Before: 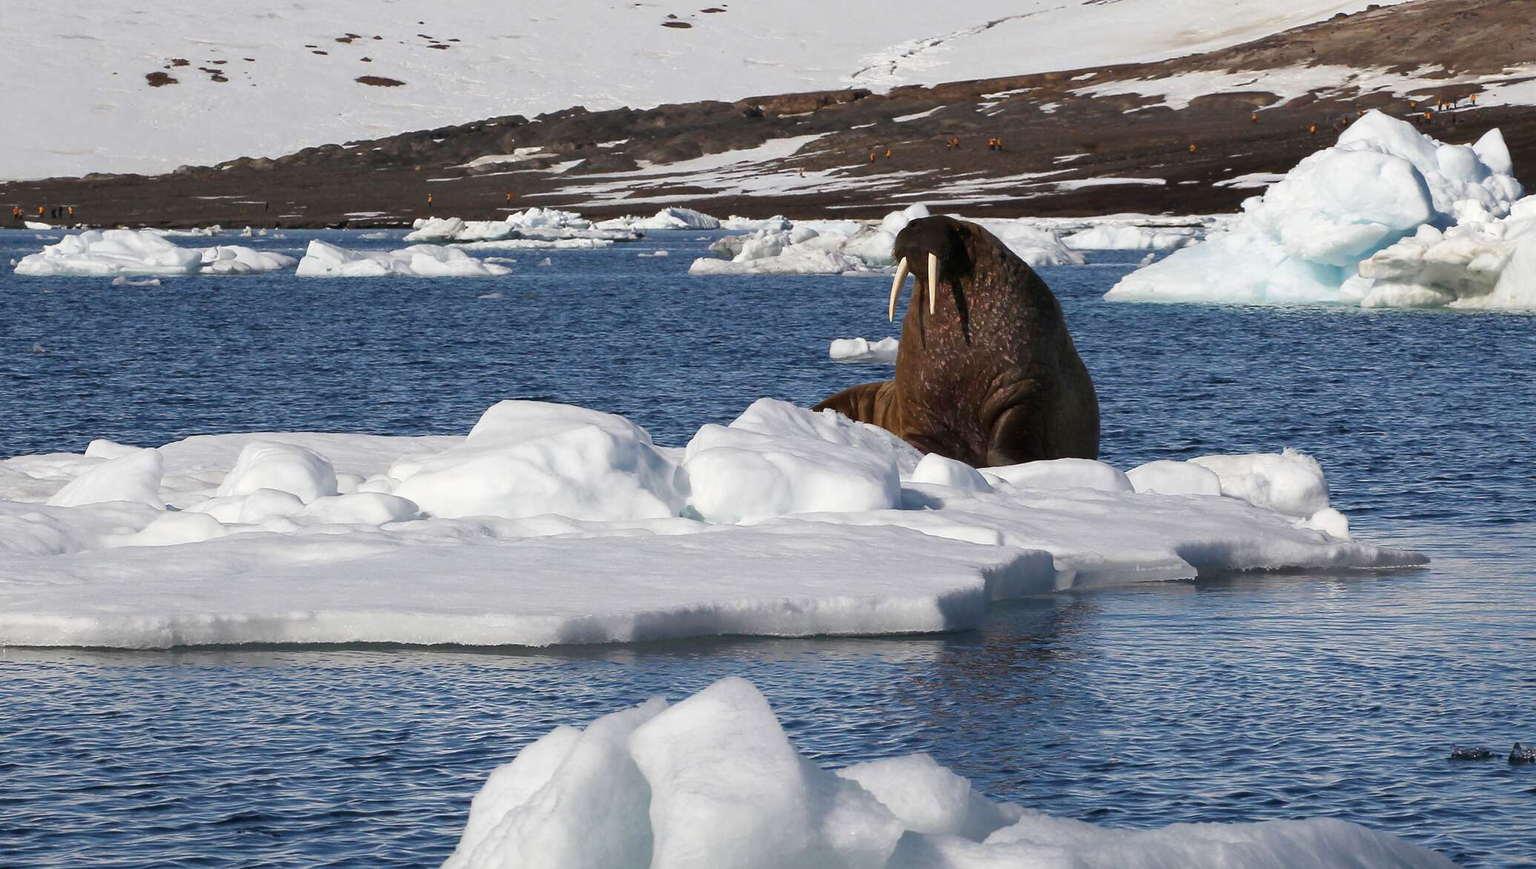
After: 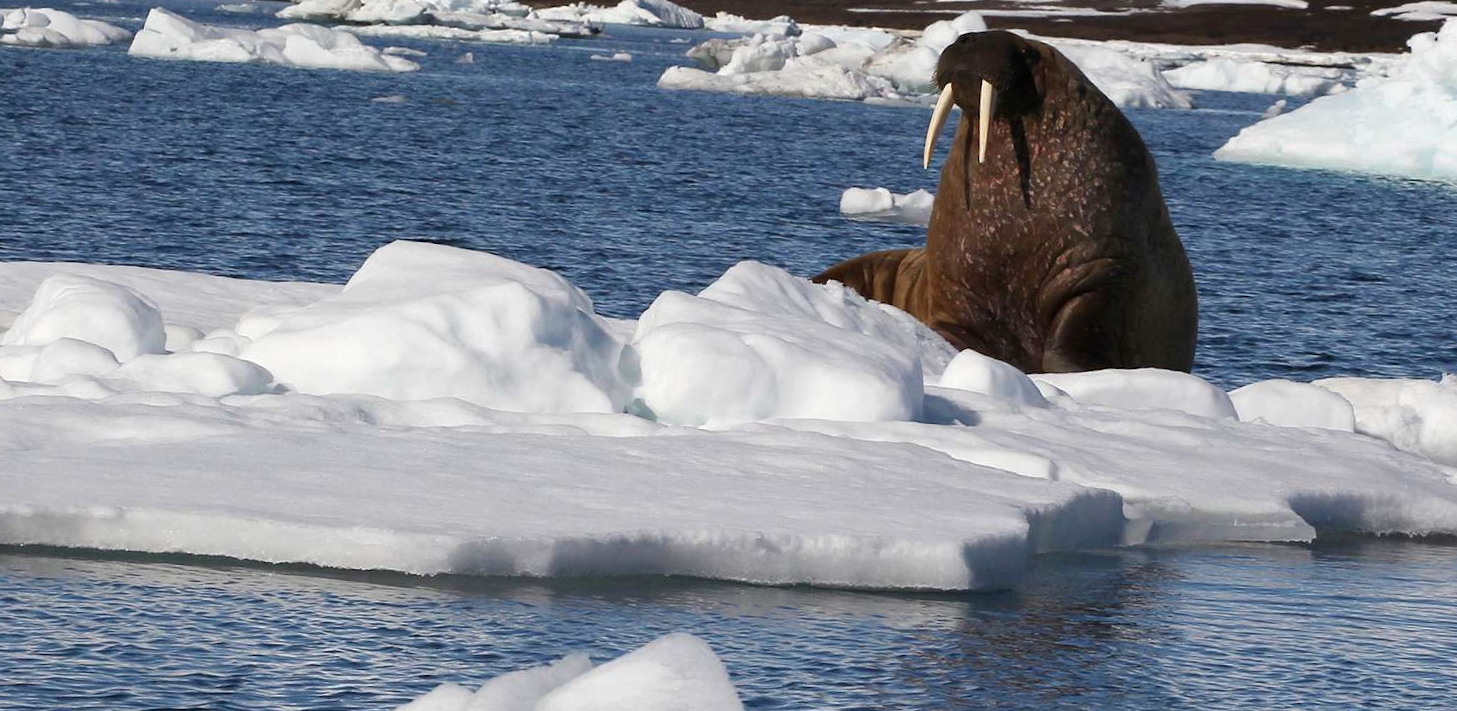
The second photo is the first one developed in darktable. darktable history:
crop and rotate: angle -3.75°, left 9.726%, top 20.607%, right 11.947%, bottom 11.787%
